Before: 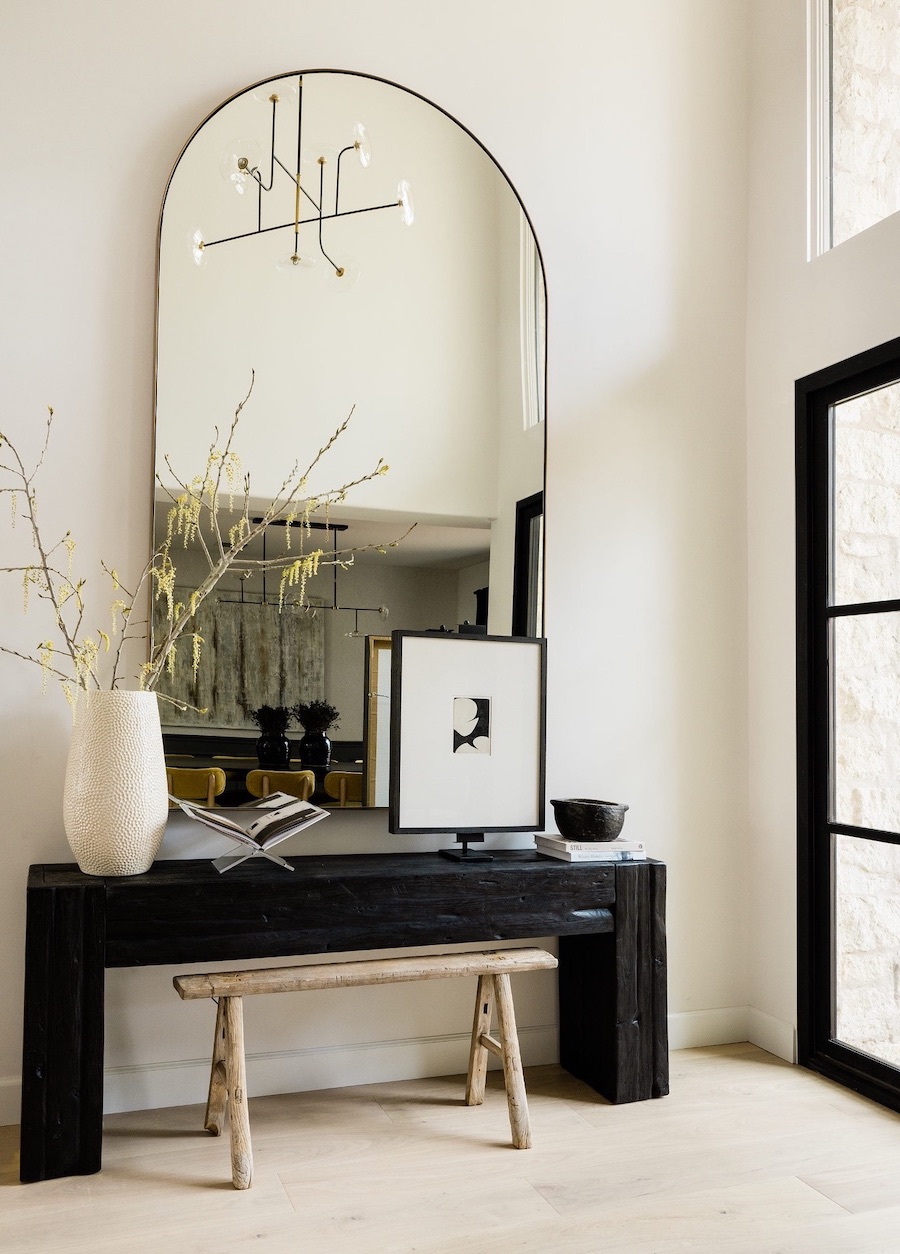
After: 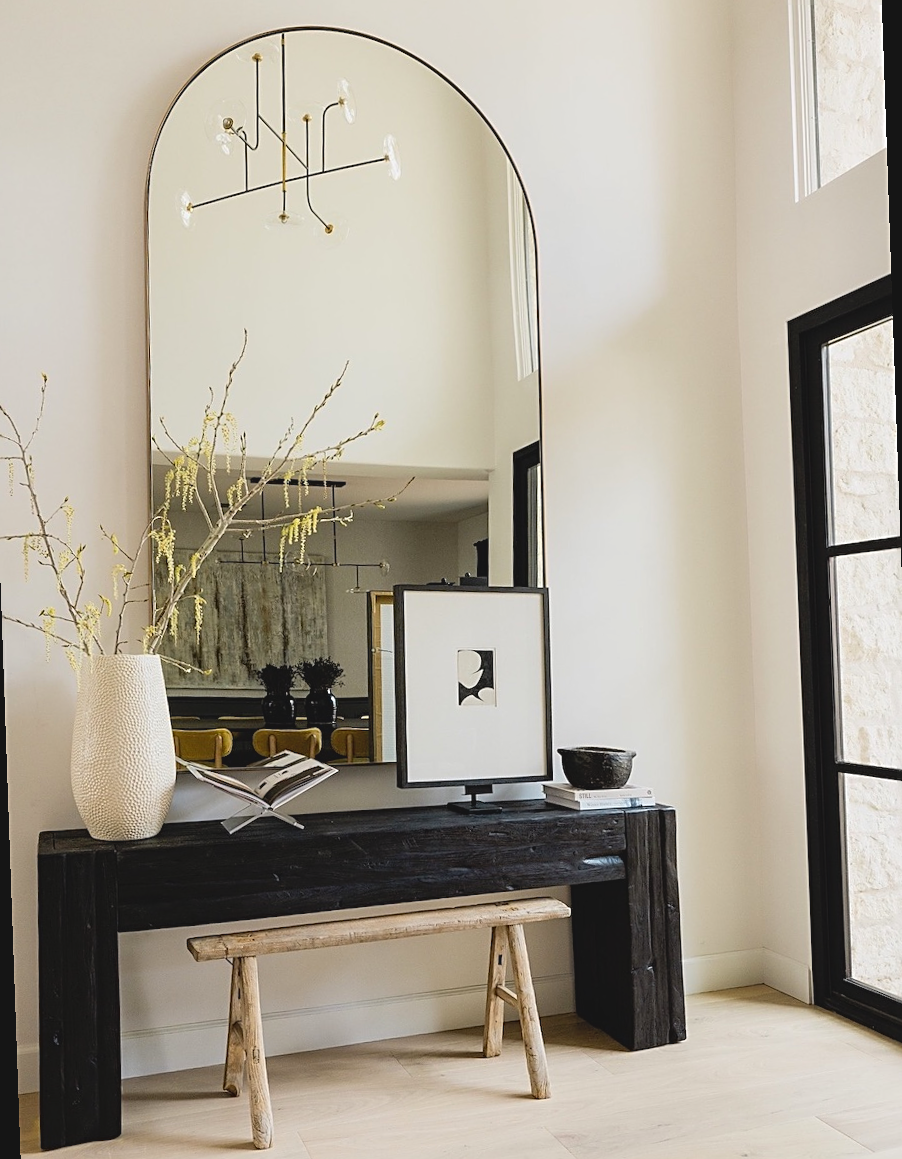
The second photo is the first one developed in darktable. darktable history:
rotate and perspective: rotation -2°, crop left 0.022, crop right 0.978, crop top 0.049, crop bottom 0.951
sharpen: on, module defaults
contrast brightness saturation: contrast -0.1, brightness 0.05, saturation 0.08
